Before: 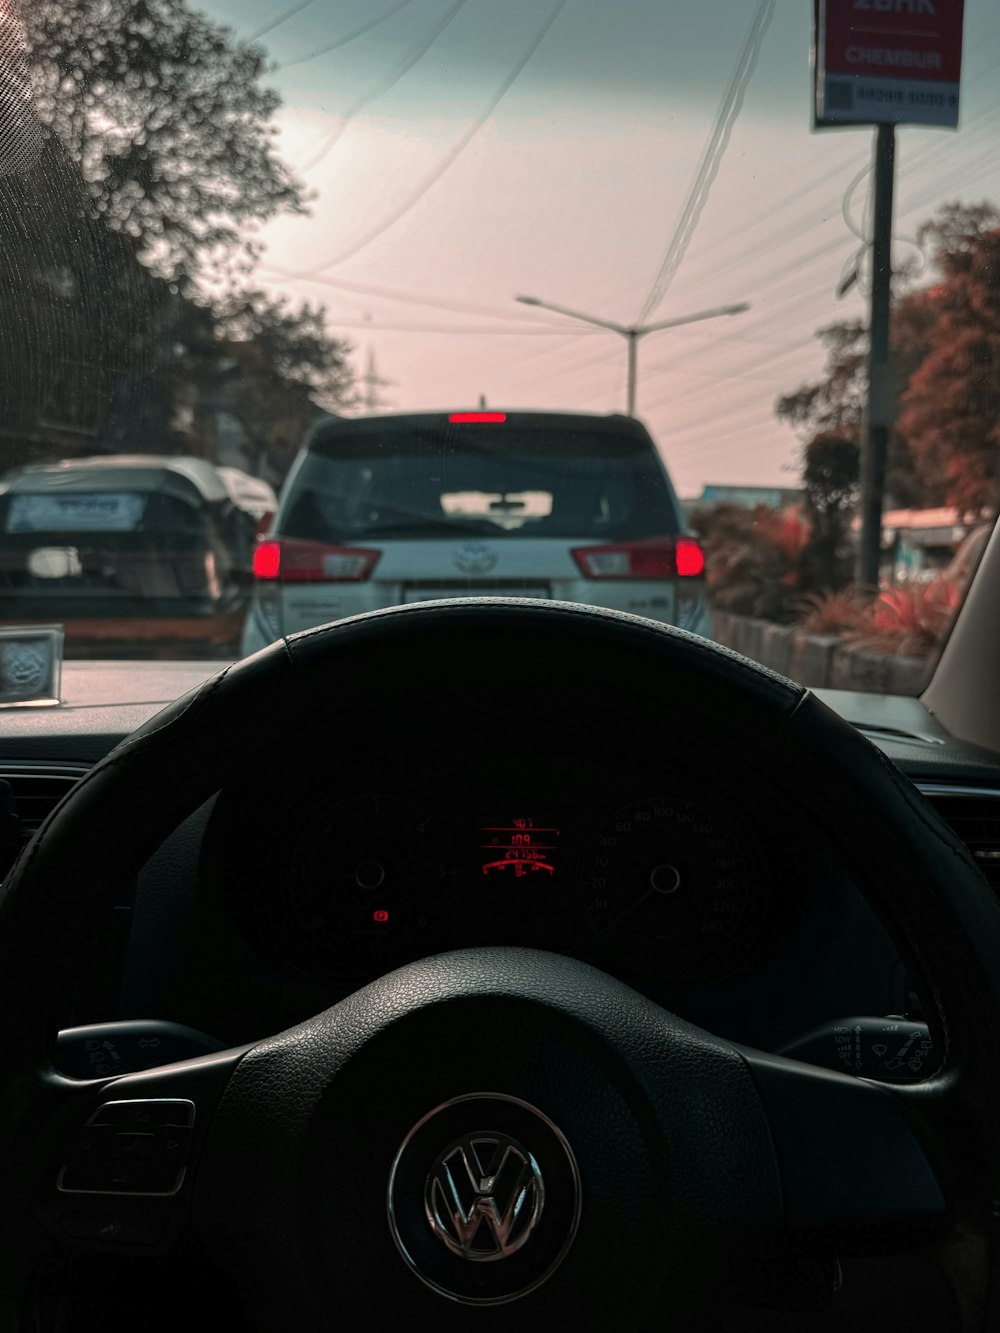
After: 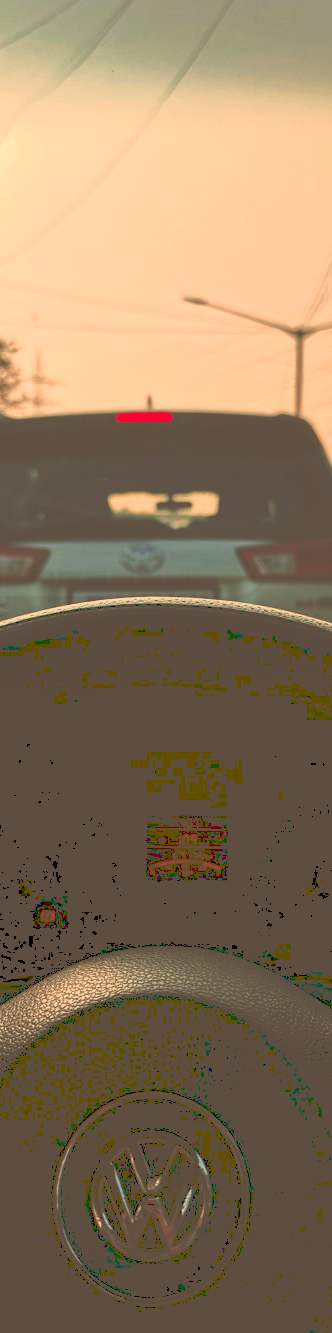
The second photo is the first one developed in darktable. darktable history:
crop: left 33.36%, right 33.36%
color correction: highlights a* 15, highlights b* 31.55
tone curve: curves: ch0 [(0, 0) (0.003, 0.345) (0.011, 0.345) (0.025, 0.345) (0.044, 0.349) (0.069, 0.353) (0.1, 0.356) (0.136, 0.359) (0.177, 0.366) (0.224, 0.378) (0.277, 0.398) (0.335, 0.429) (0.399, 0.476) (0.468, 0.545) (0.543, 0.624) (0.623, 0.721) (0.709, 0.811) (0.801, 0.876) (0.898, 0.913) (1, 1)], preserve colors none
local contrast: highlights 100%, shadows 100%, detail 120%, midtone range 0.2
color balance rgb: perceptual saturation grading › global saturation 35%, perceptual saturation grading › highlights -25%, perceptual saturation grading › shadows 50%
